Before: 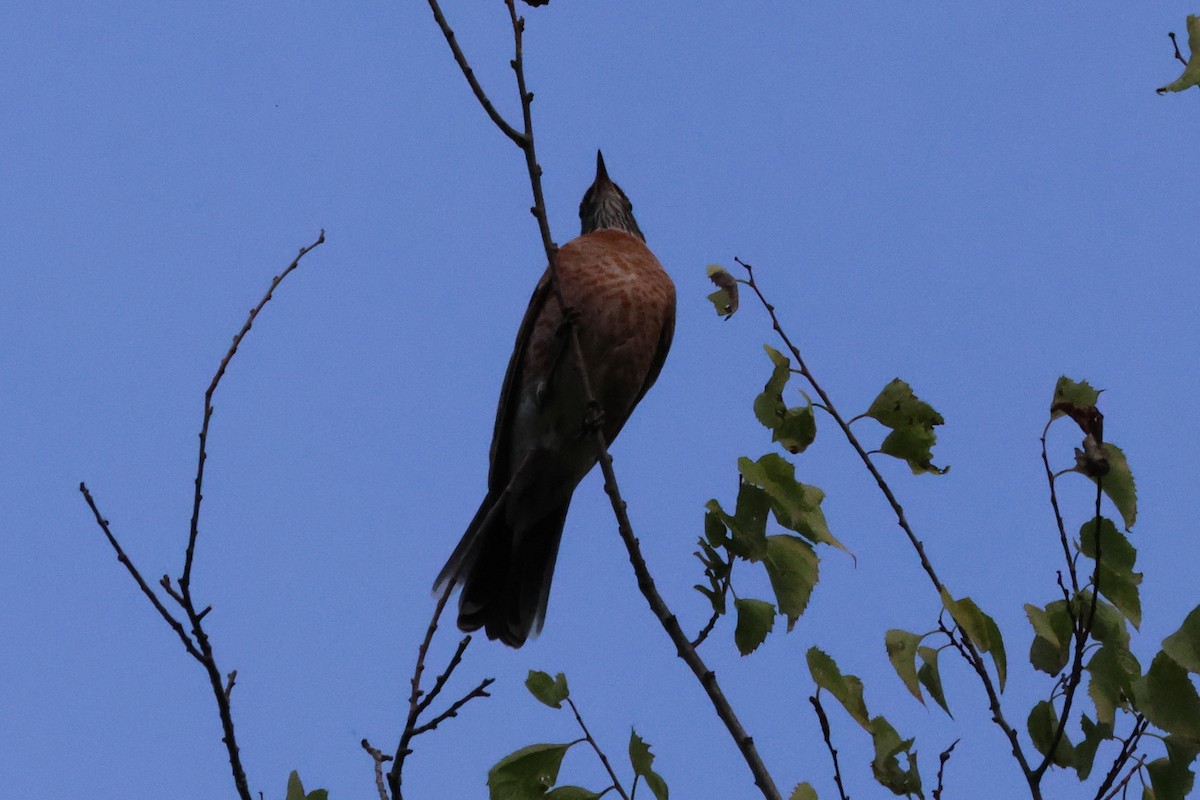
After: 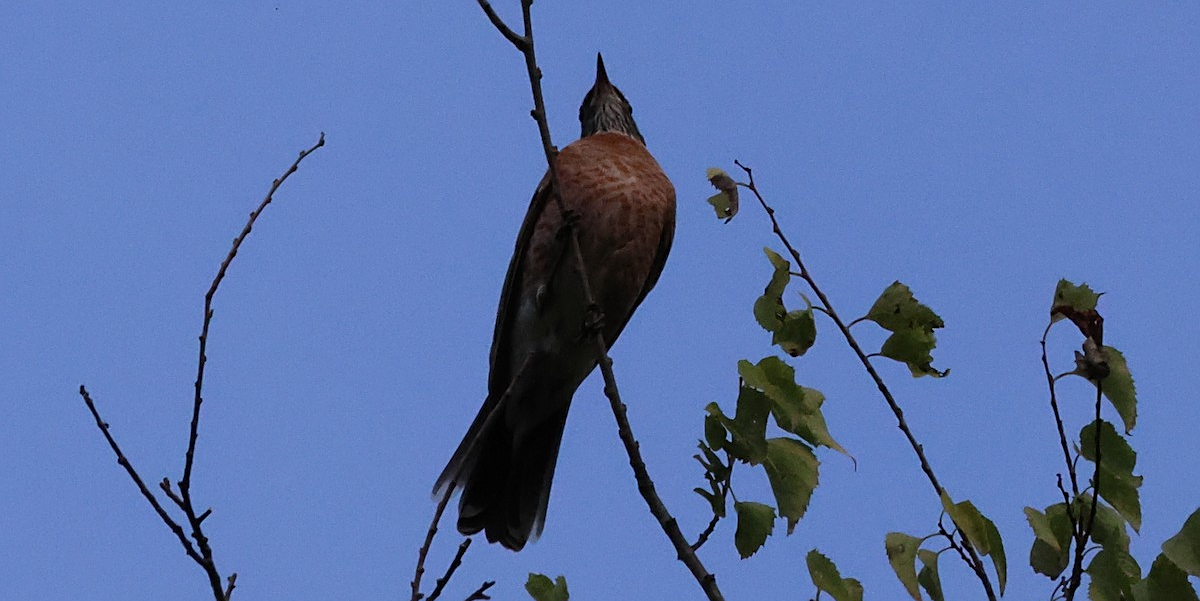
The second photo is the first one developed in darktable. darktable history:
crop and rotate: top 12.24%, bottom 12.559%
sharpen: on, module defaults
color calibration: illuminant same as pipeline (D50), adaptation none (bypass), x 0.334, y 0.333, temperature 5011.48 K
